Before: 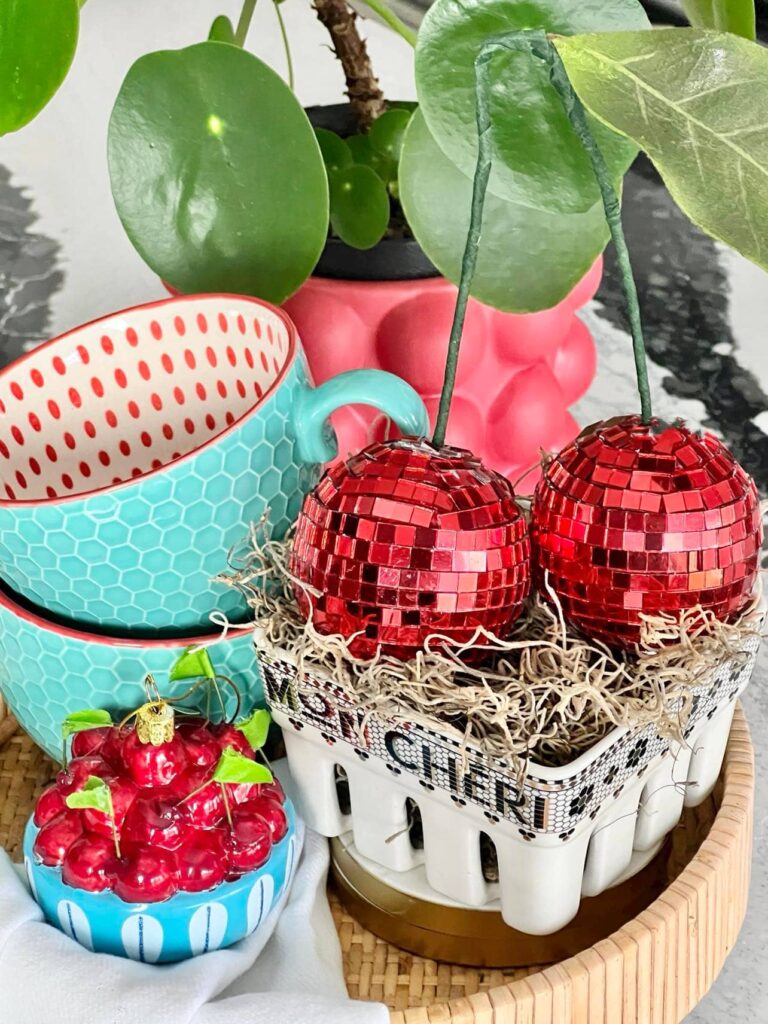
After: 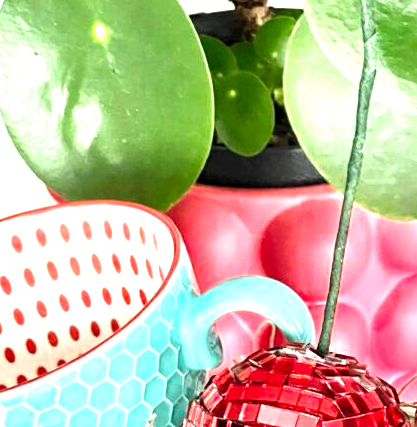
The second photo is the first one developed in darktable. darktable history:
levels: white 99.9%, levels [0.012, 0.367, 0.697]
crop: left 14.978%, top 9.123%, right 30.679%, bottom 49.114%
